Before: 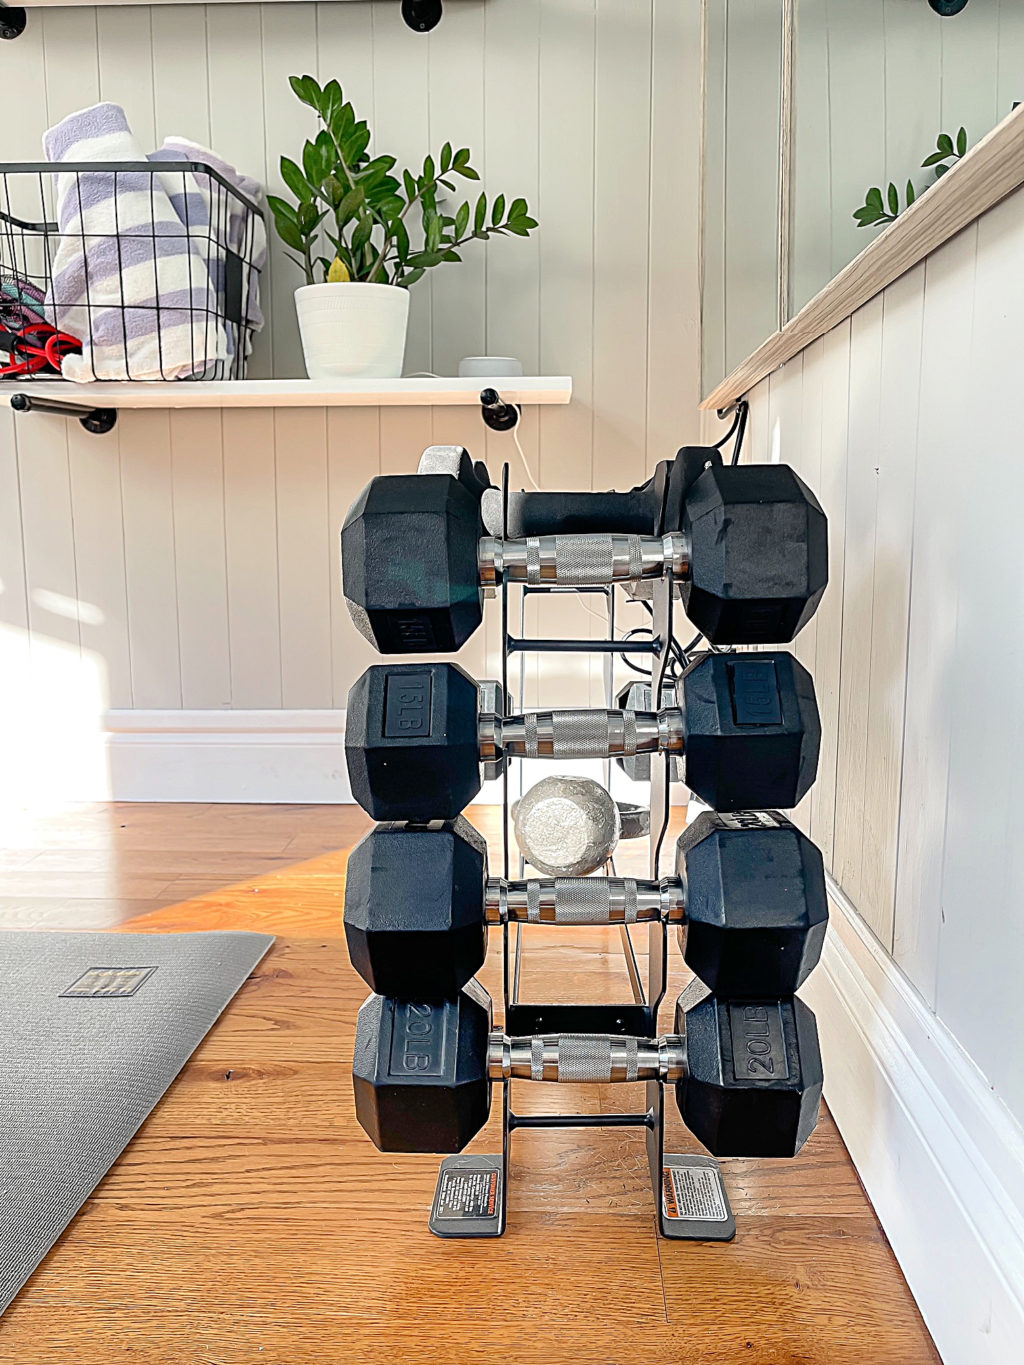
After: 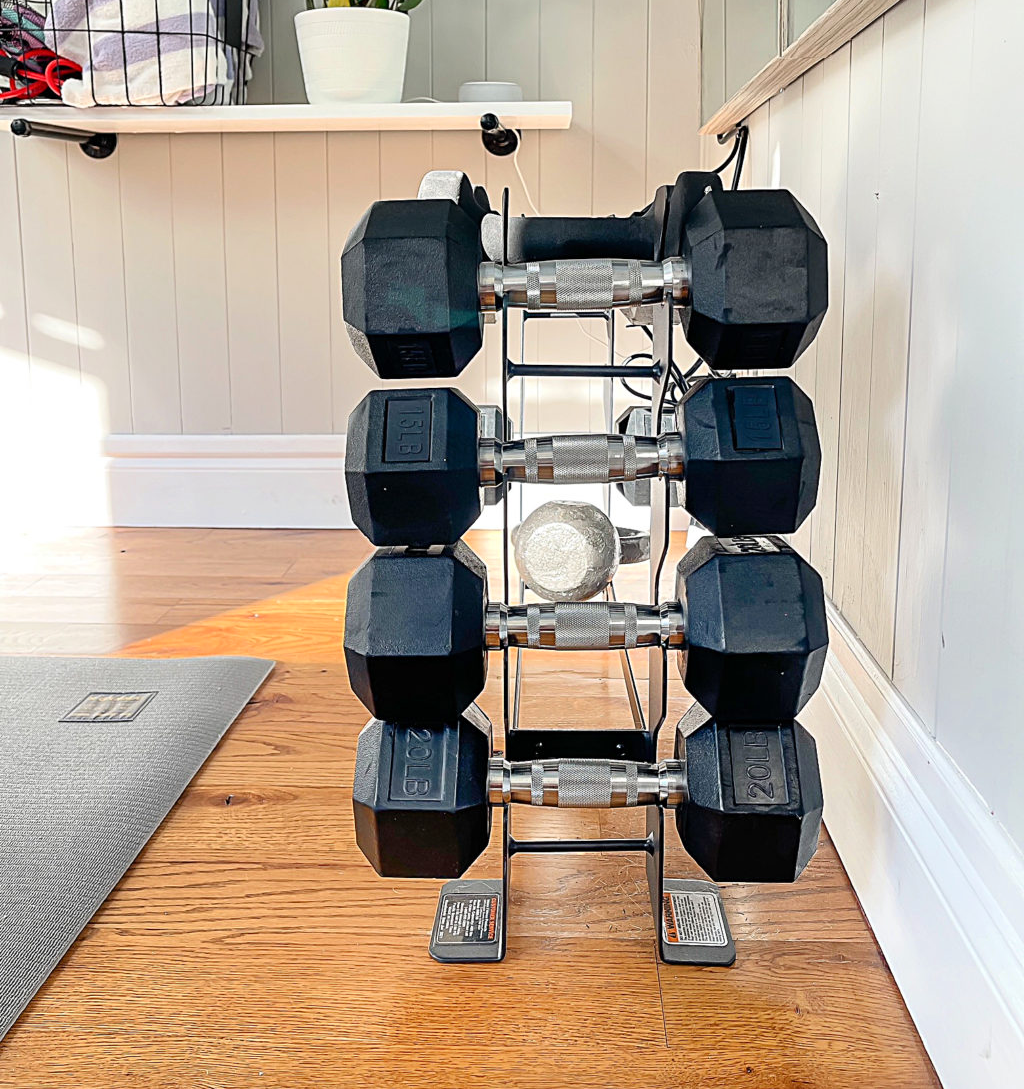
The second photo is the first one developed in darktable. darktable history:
contrast brightness saturation: contrast 0.095, brightness 0.02, saturation 0.023
crop and rotate: top 20.178%
